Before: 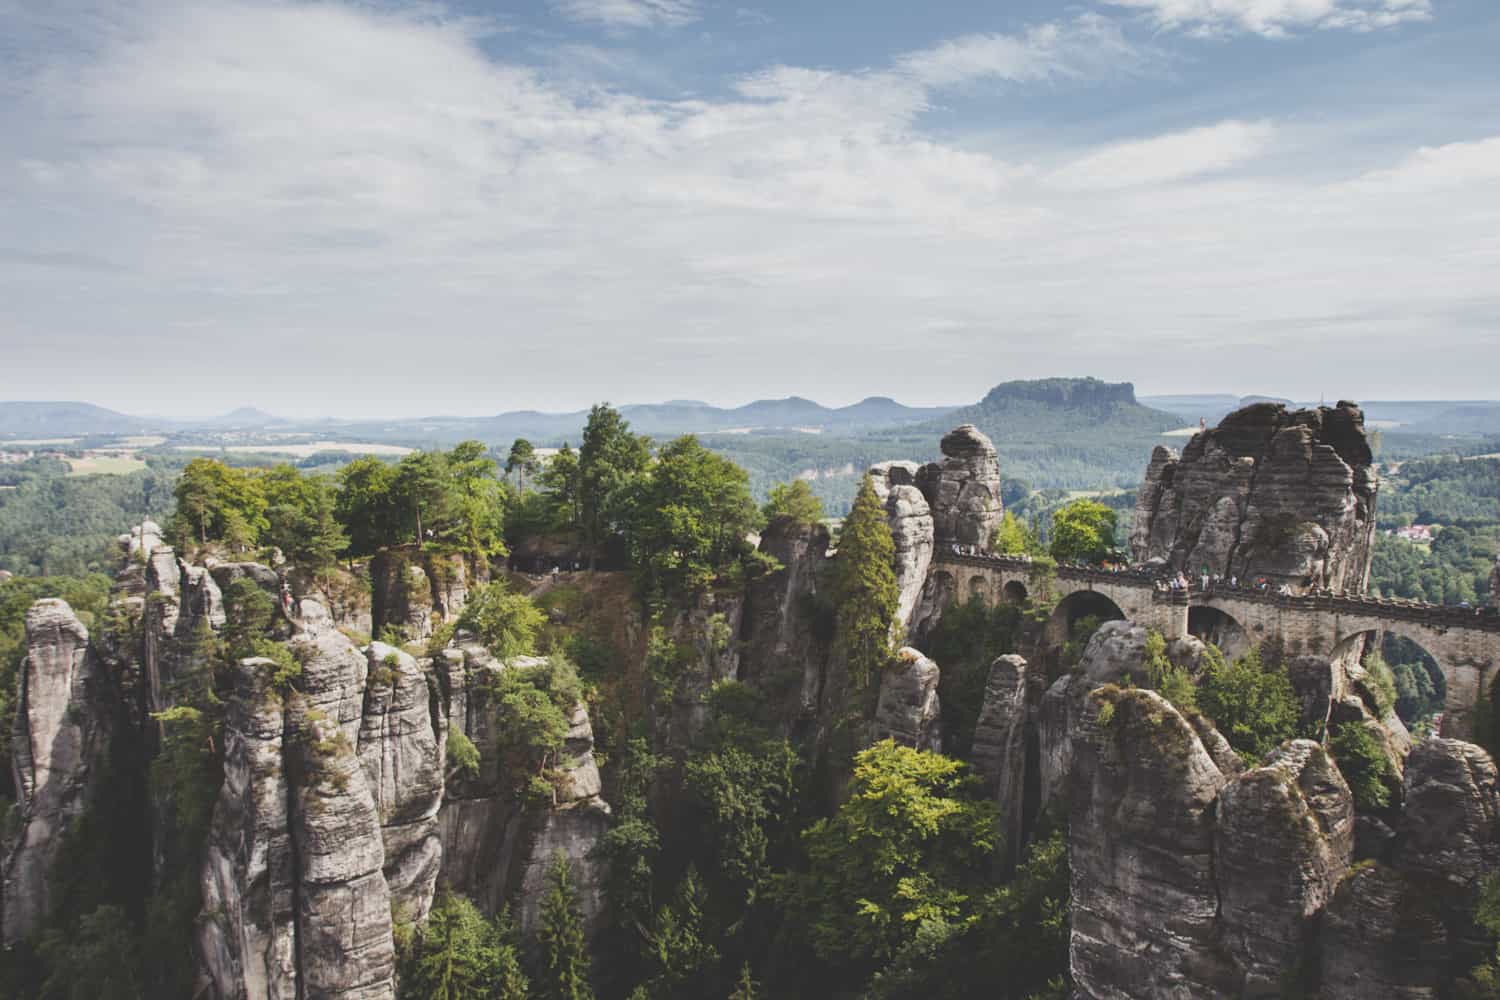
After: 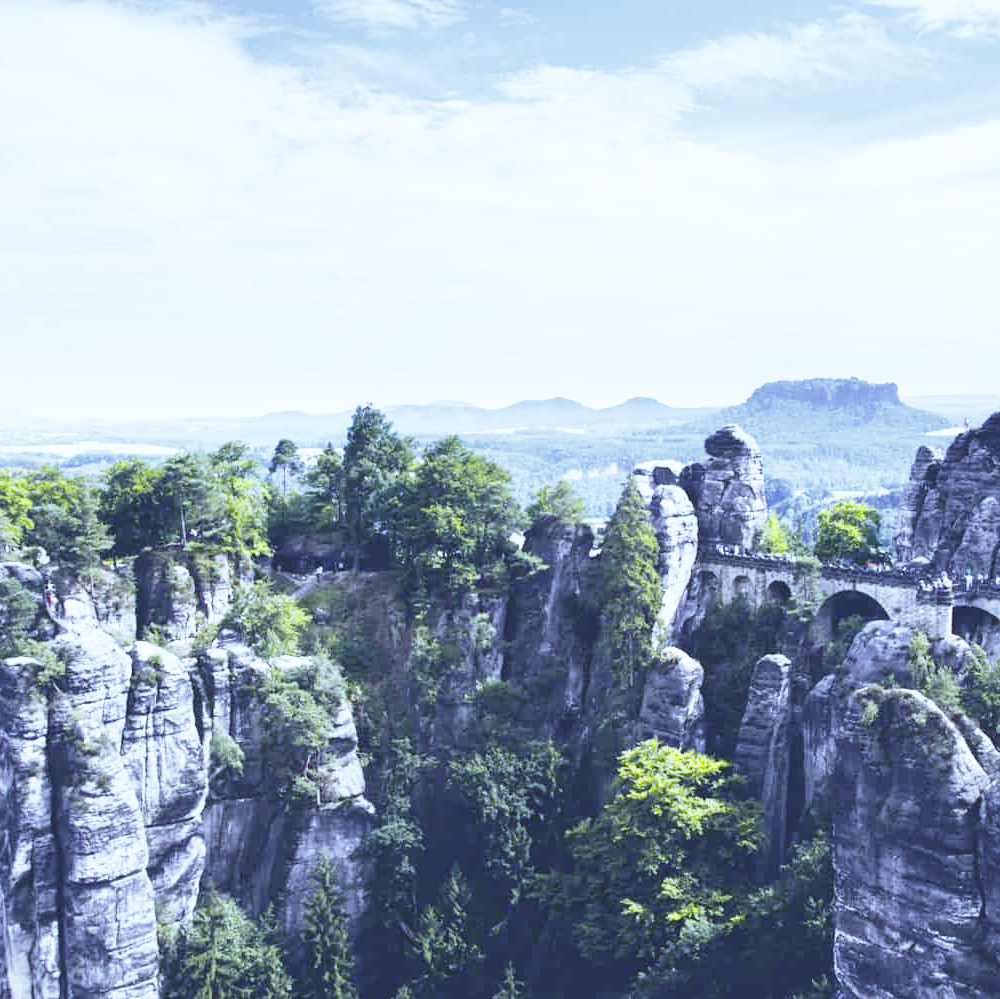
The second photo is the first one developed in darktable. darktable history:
crop and rotate: left 15.754%, right 17.579%
white balance: red 0.766, blue 1.537
base curve: curves: ch0 [(0, 0) (0.026, 0.03) (0.109, 0.232) (0.351, 0.748) (0.669, 0.968) (1, 1)], preserve colors none
color zones: curves: ch0 [(0, 0.511) (0.143, 0.531) (0.286, 0.56) (0.429, 0.5) (0.571, 0.5) (0.714, 0.5) (0.857, 0.5) (1, 0.5)]; ch1 [(0, 0.525) (0.143, 0.705) (0.286, 0.715) (0.429, 0.35) (0.571, 0.35) (0.714, 0.35) (0.857, 0.4) (1, 0.4)]; ch2 [(0, 0.572) (0.143, 0.512) (0.286, 0.473) (0.429, 0.45) (0.571, 0.5) (0.714, 0.5) (0.857, 0.518) (1, 0.518)]
